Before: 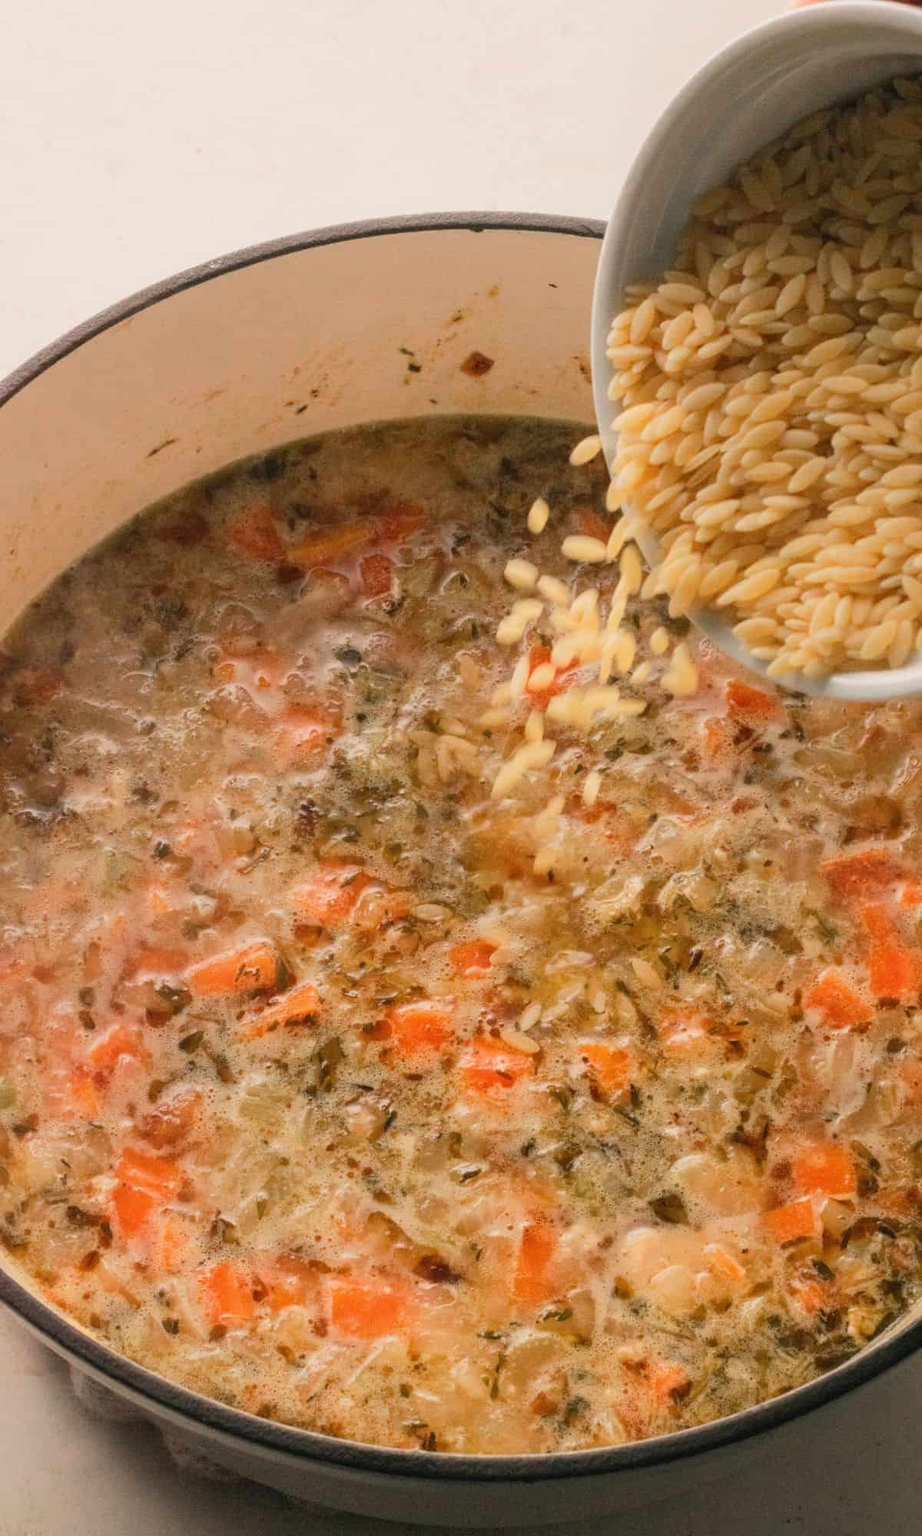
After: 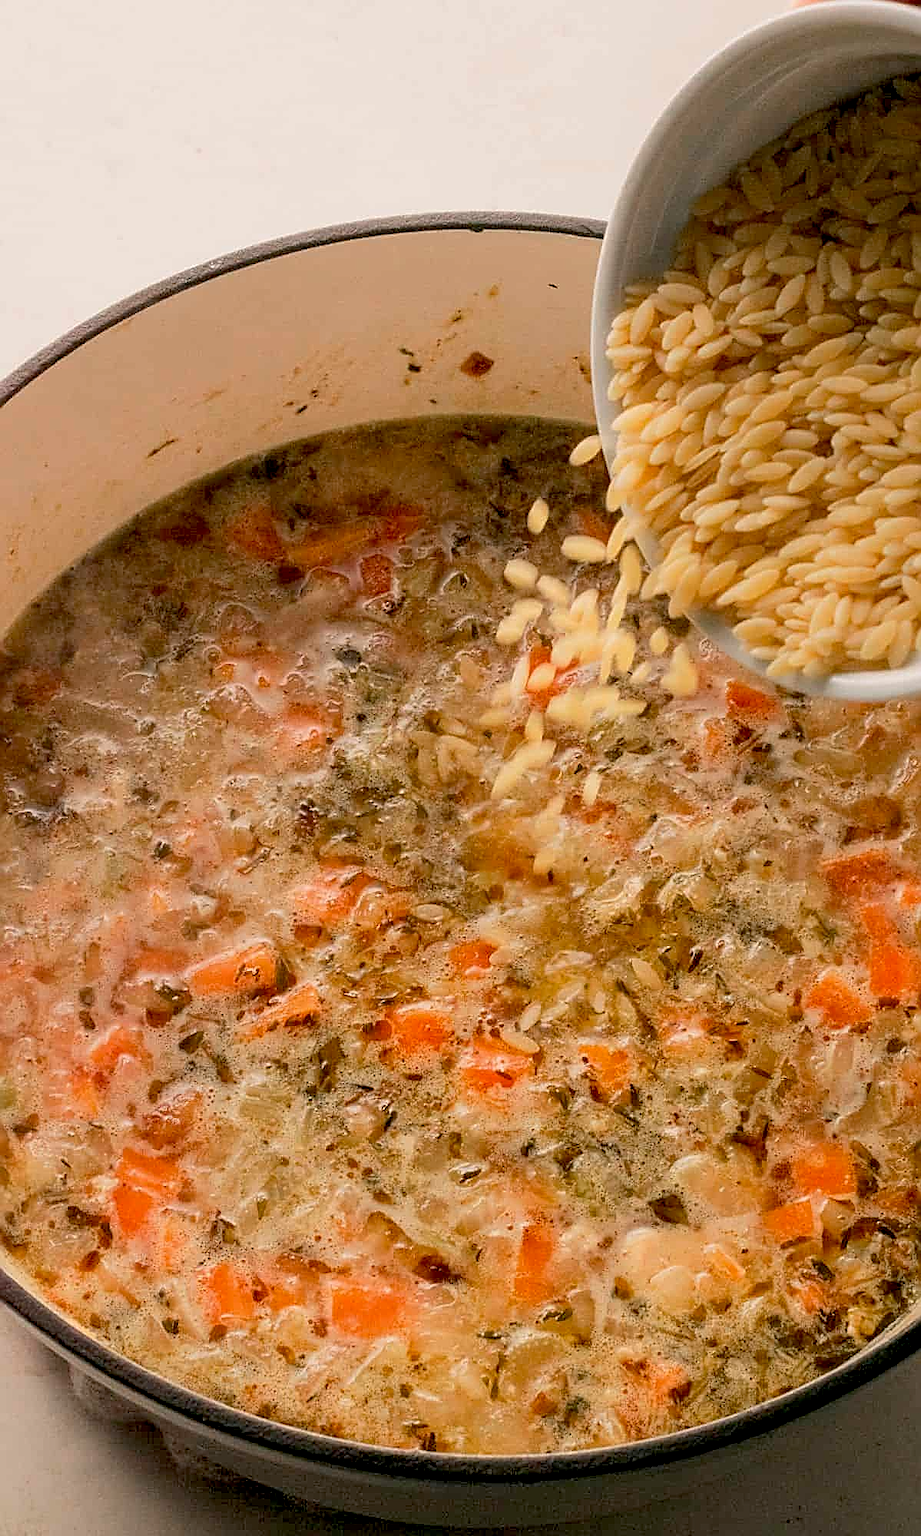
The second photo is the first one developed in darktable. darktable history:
sharpen: radius 1.685, amount 1.294
exposure: black level correction 0.016, exposure -0.009 EV, compensate highlight preservation false
